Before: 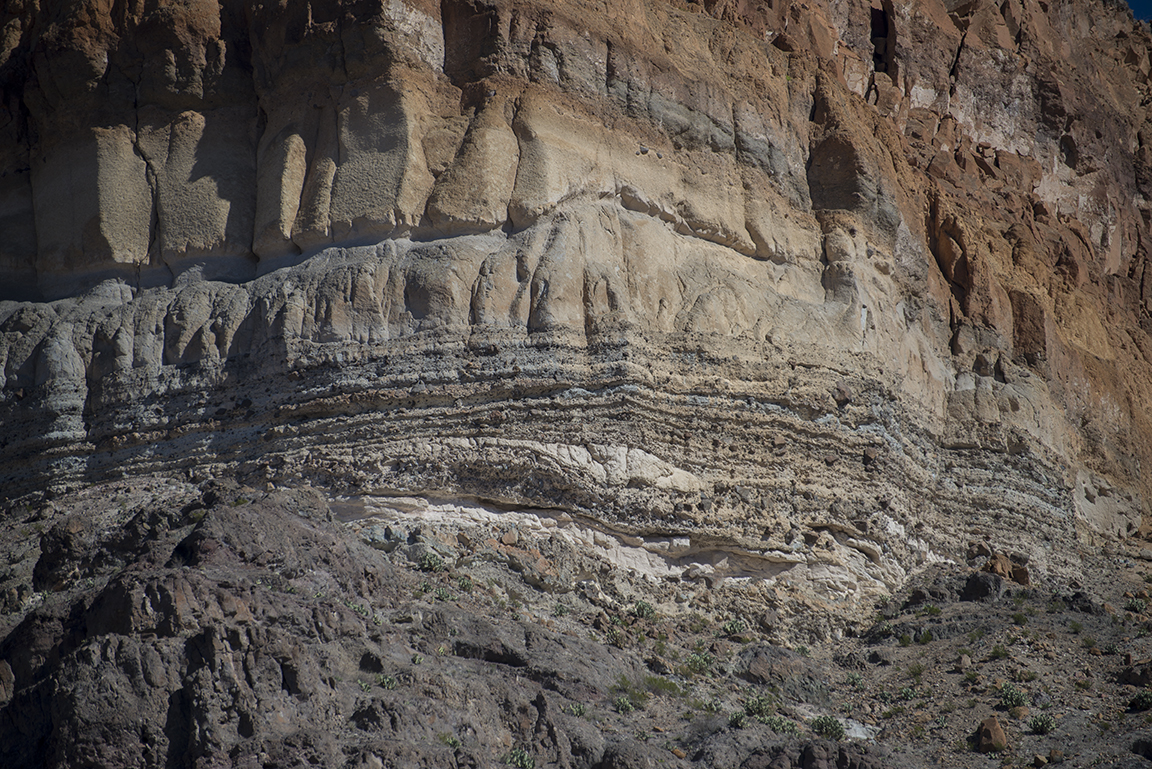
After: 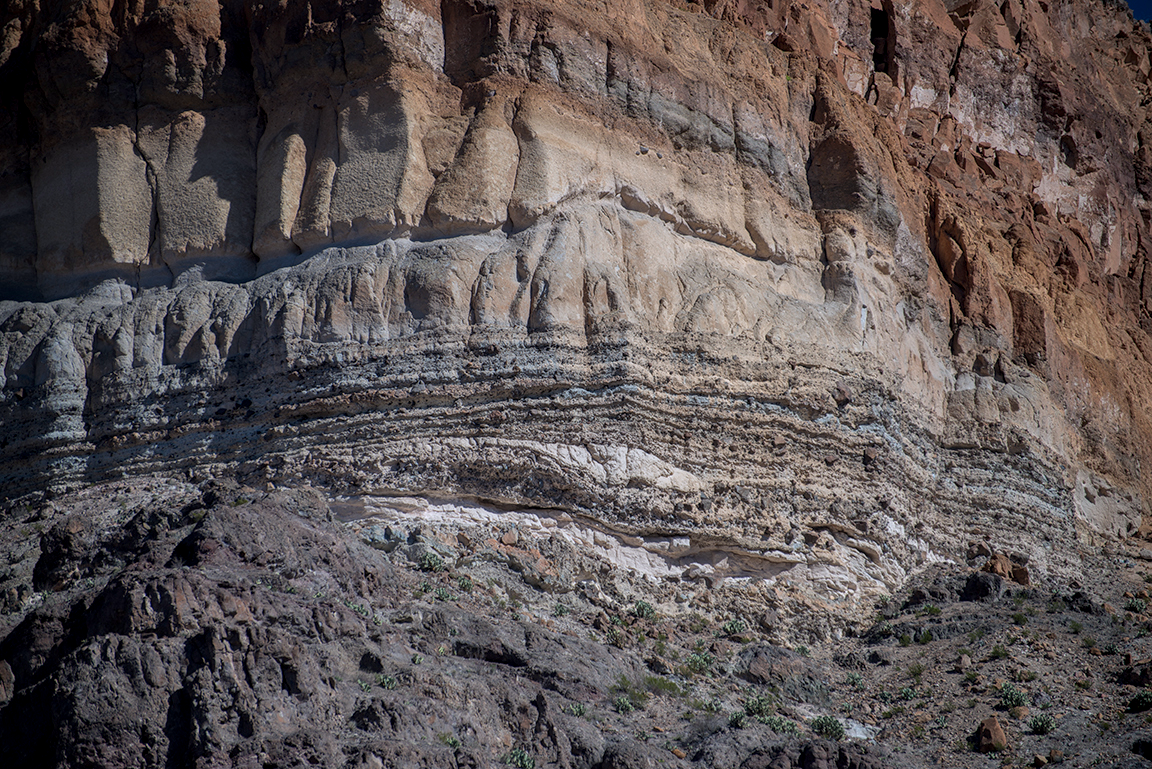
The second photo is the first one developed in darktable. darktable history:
local contrast: on, module defaults
color calibration: illuminant as shot in camera, x 0.358, y 0.373, temperature 4628.91 K
